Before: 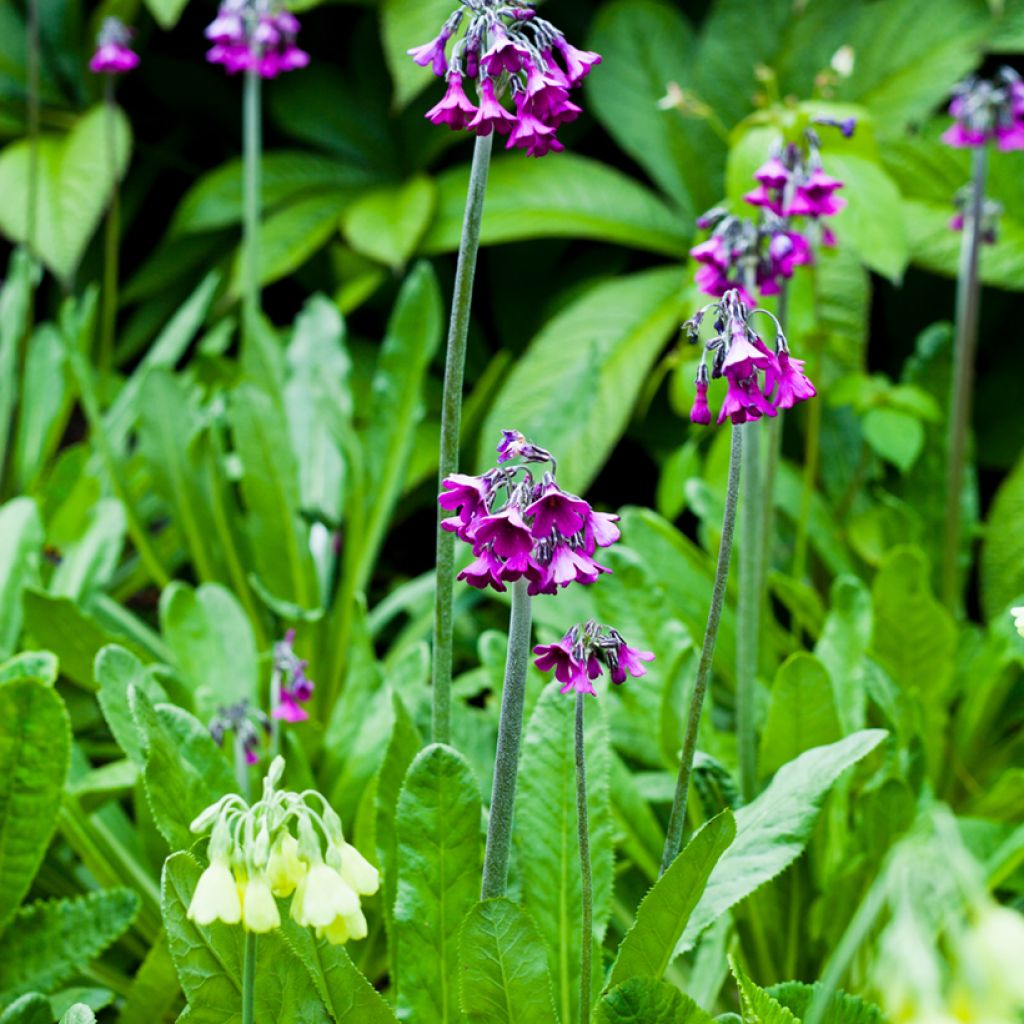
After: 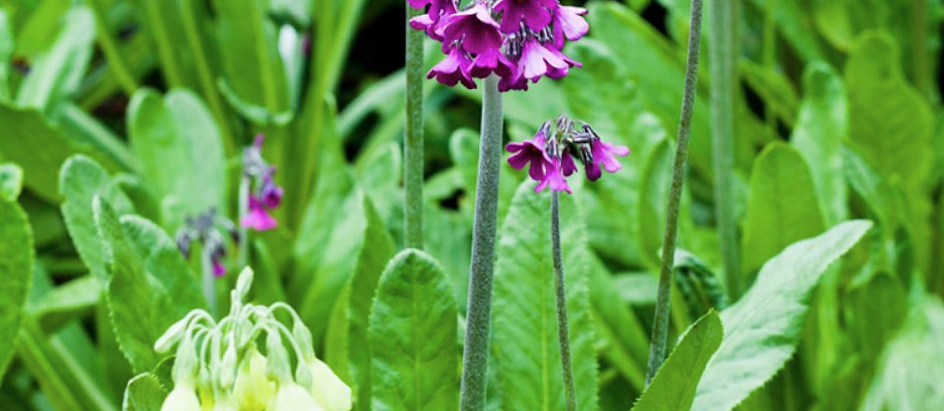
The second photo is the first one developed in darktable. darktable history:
rotate and perspective: rotation -1.68°, lens shift (vertical) -0.146, crop left 0.049, crop right 0.912, crop top 0.032, crop bottom 0.96
color balance rgb: linear chroma grading › global chroma 1.5%, linear chroma grading › mid-tones -1%, perceptual saturation grading › global saturation -3%, perceptual saturation grading › shadows -2%
contrast brightness saturation: saturation -0.05
crop: top 45.551%, bottom 12.262%
